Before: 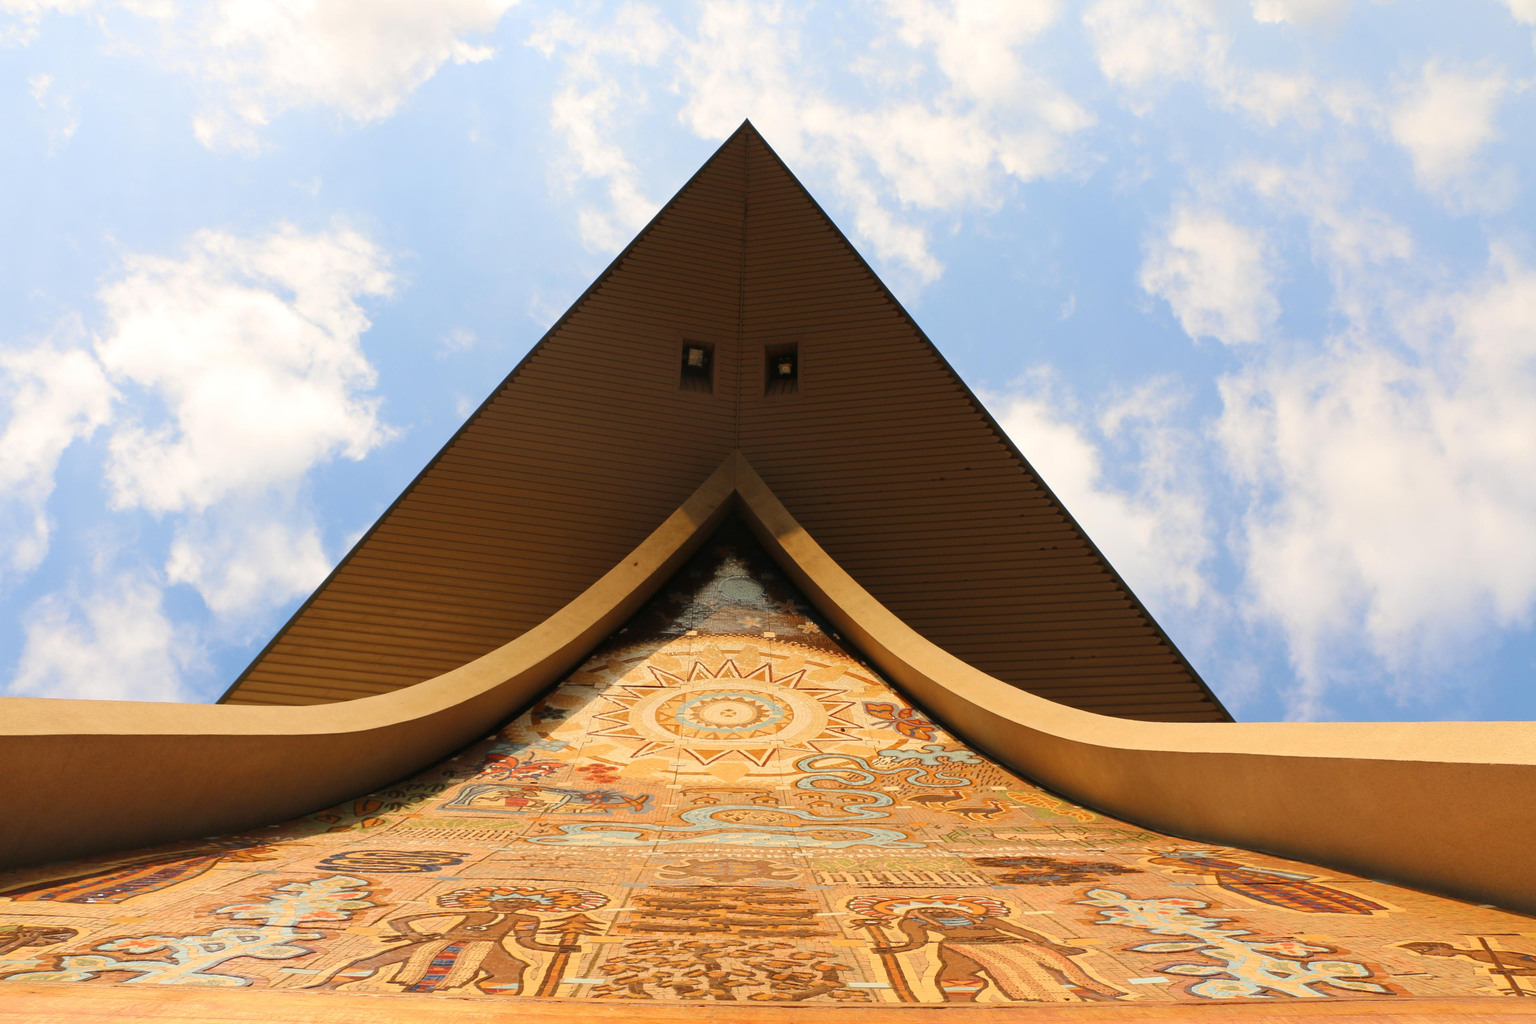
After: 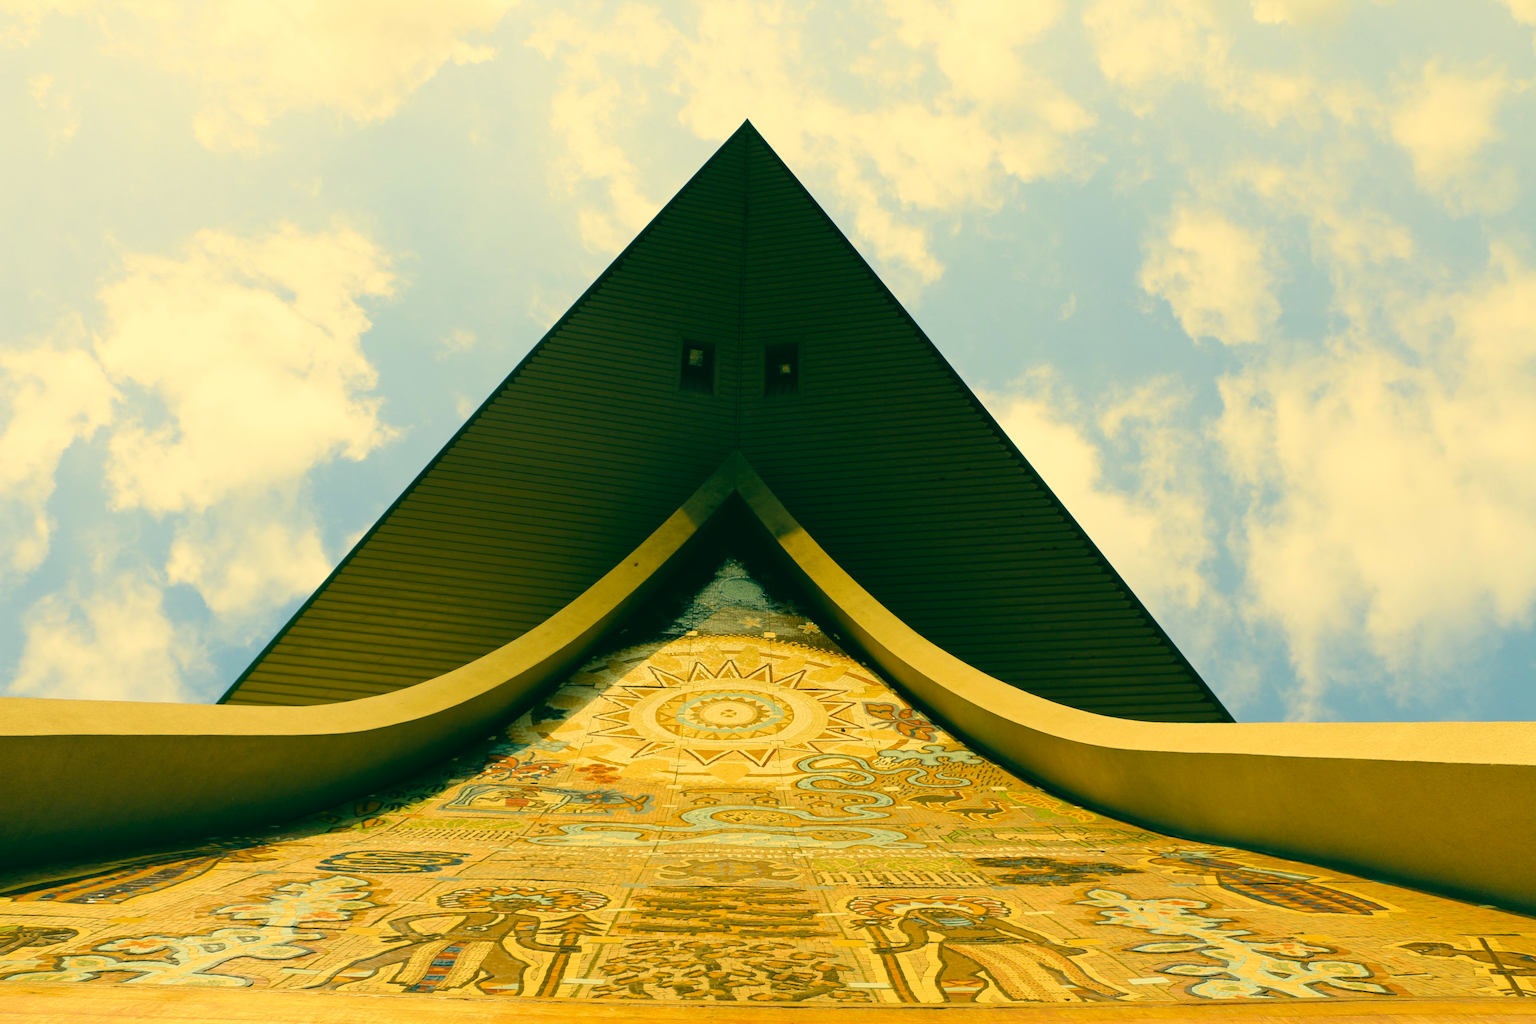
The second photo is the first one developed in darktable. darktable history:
filmic rgb: black relative exposure -12.8 EV, white relative exposure 2.8 EV, threshold 3 EV, target black luminance 0%, hardness 8.54, latitude 70.41%, contrast 1.133, shadows ↔ highlights balance -0.395%, color science v4 (2020), enable highlight reconstruction true
color correction: highlights a* 1.83, highlights b* 34.02, shadows a* -36.68, shadows b* -5.48
